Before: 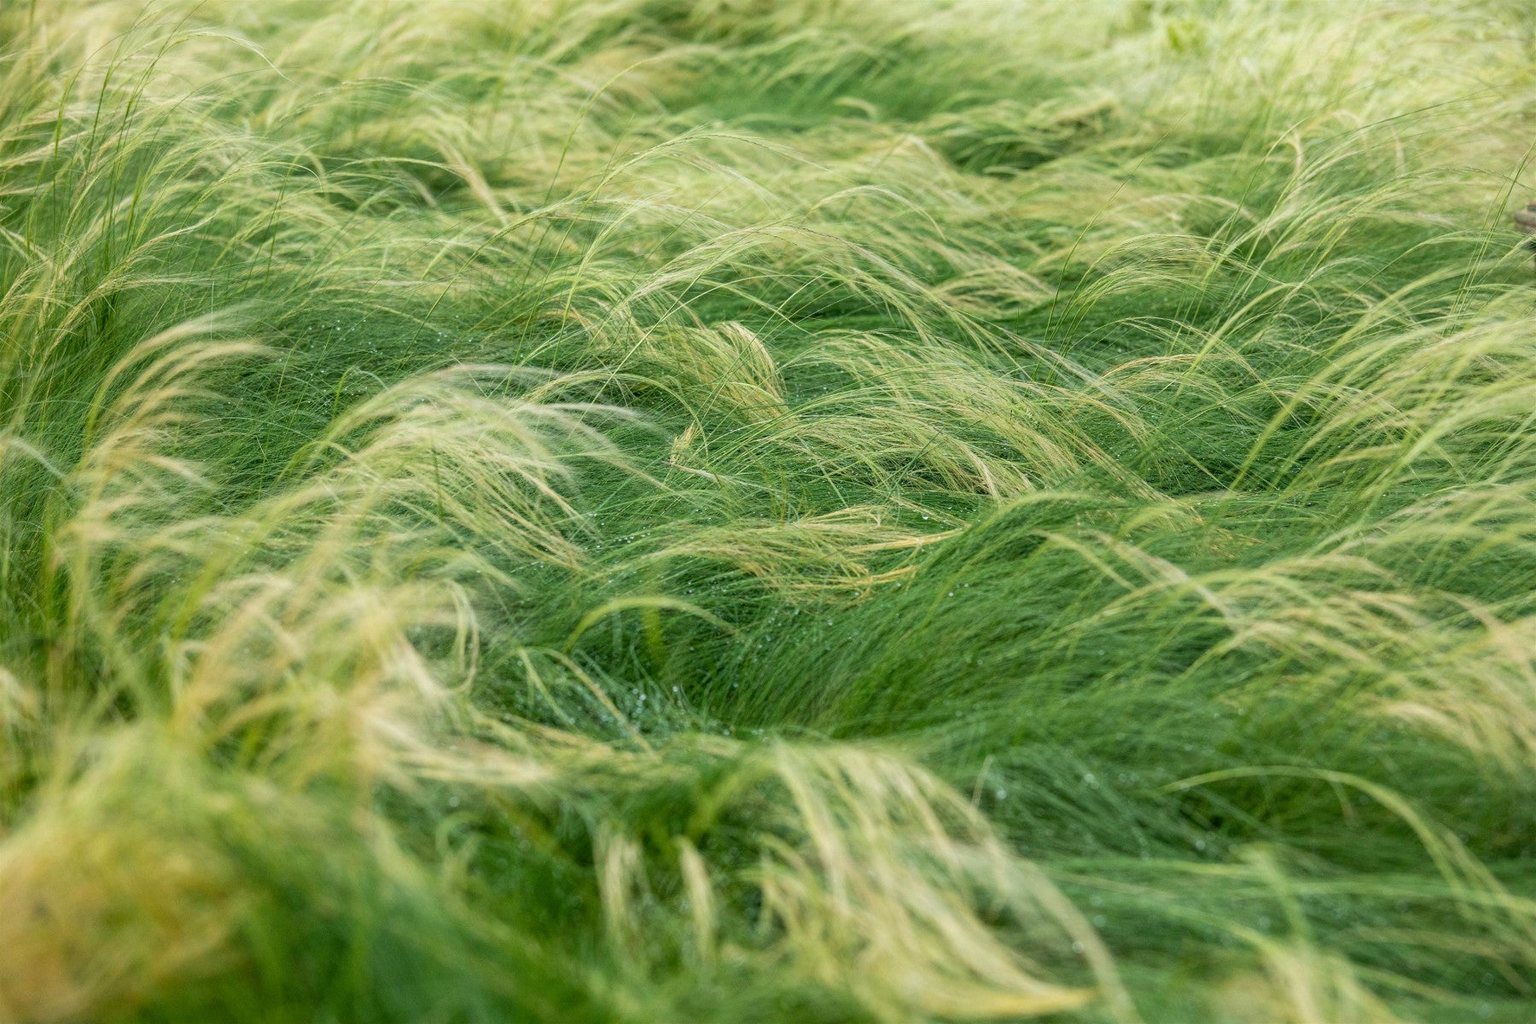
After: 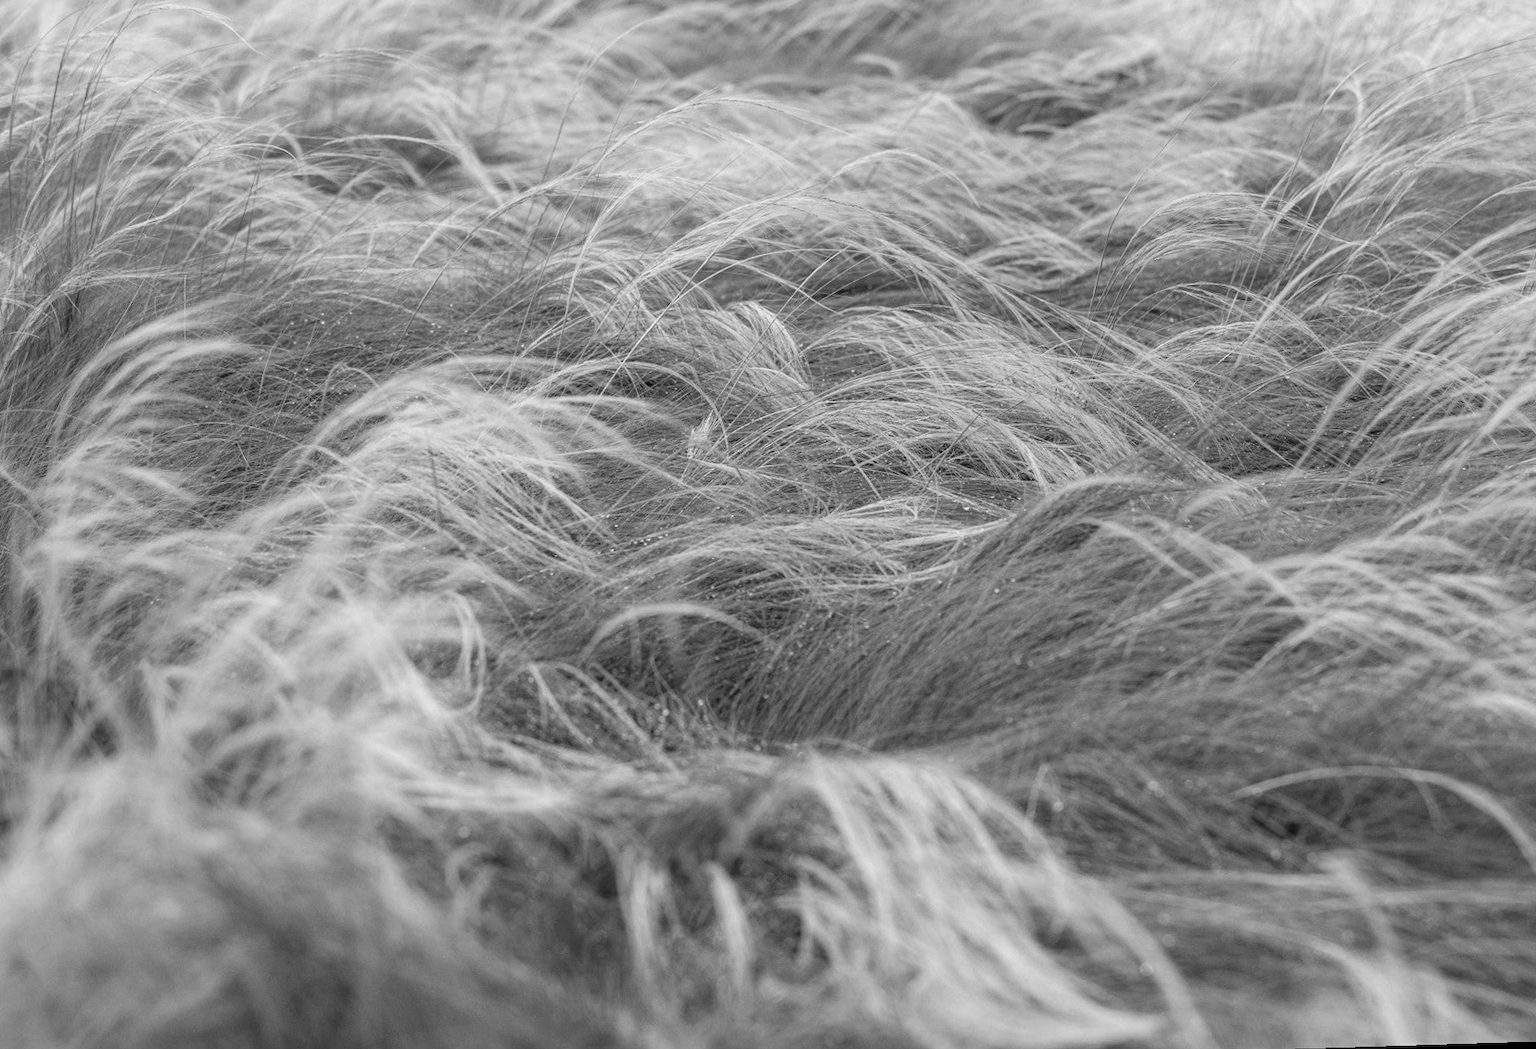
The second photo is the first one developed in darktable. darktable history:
tone equalizer: on, module defaults
crop: left 3.305%, top 6.436%, right 6.389%, bottom 3.258%
monochrome: on, module defaults
rotate and perspective: rotation -1.75°, automatic cropping off
velvia: strength 32%, mid-tones bias 0.2
